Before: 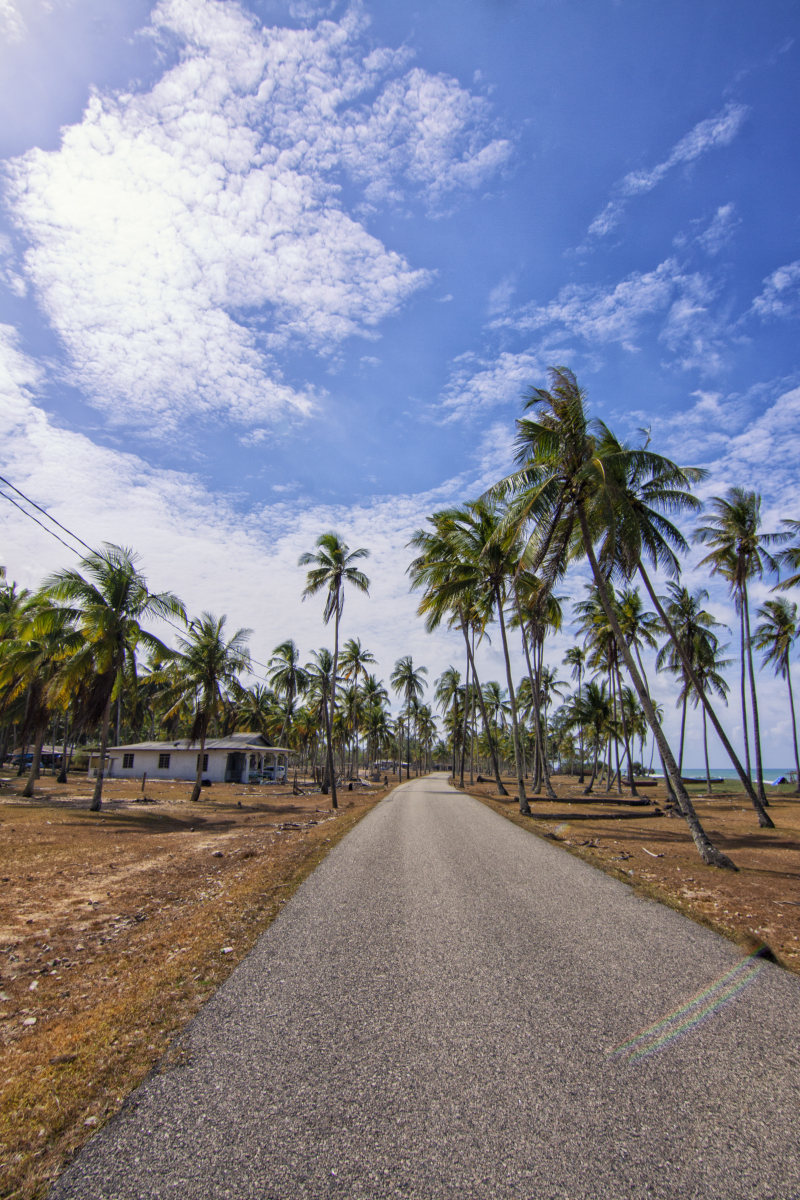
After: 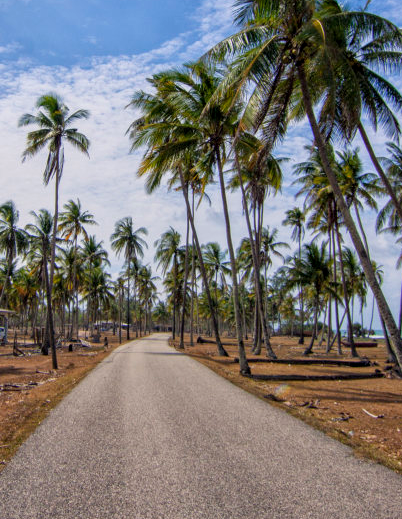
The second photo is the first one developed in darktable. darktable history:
local contrast: highlights 100%, shadows 100%, detail 120%, midtone range 0.2
crop: left 35.03%, top 36.625%, right 14.663%, bottom 20.057%
